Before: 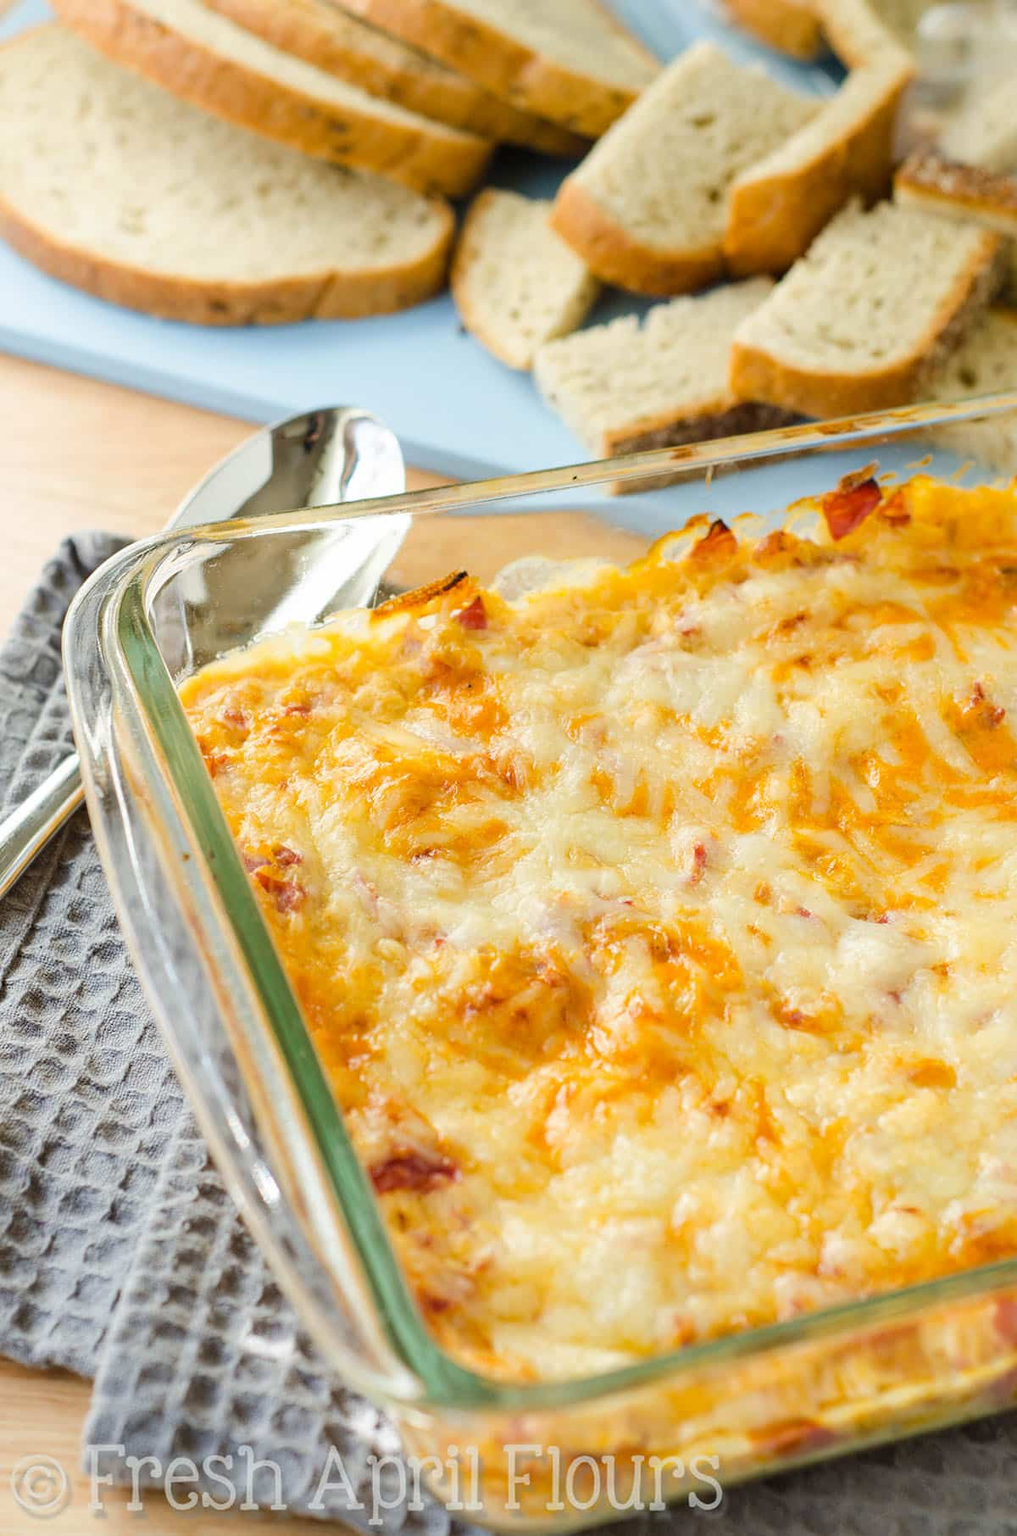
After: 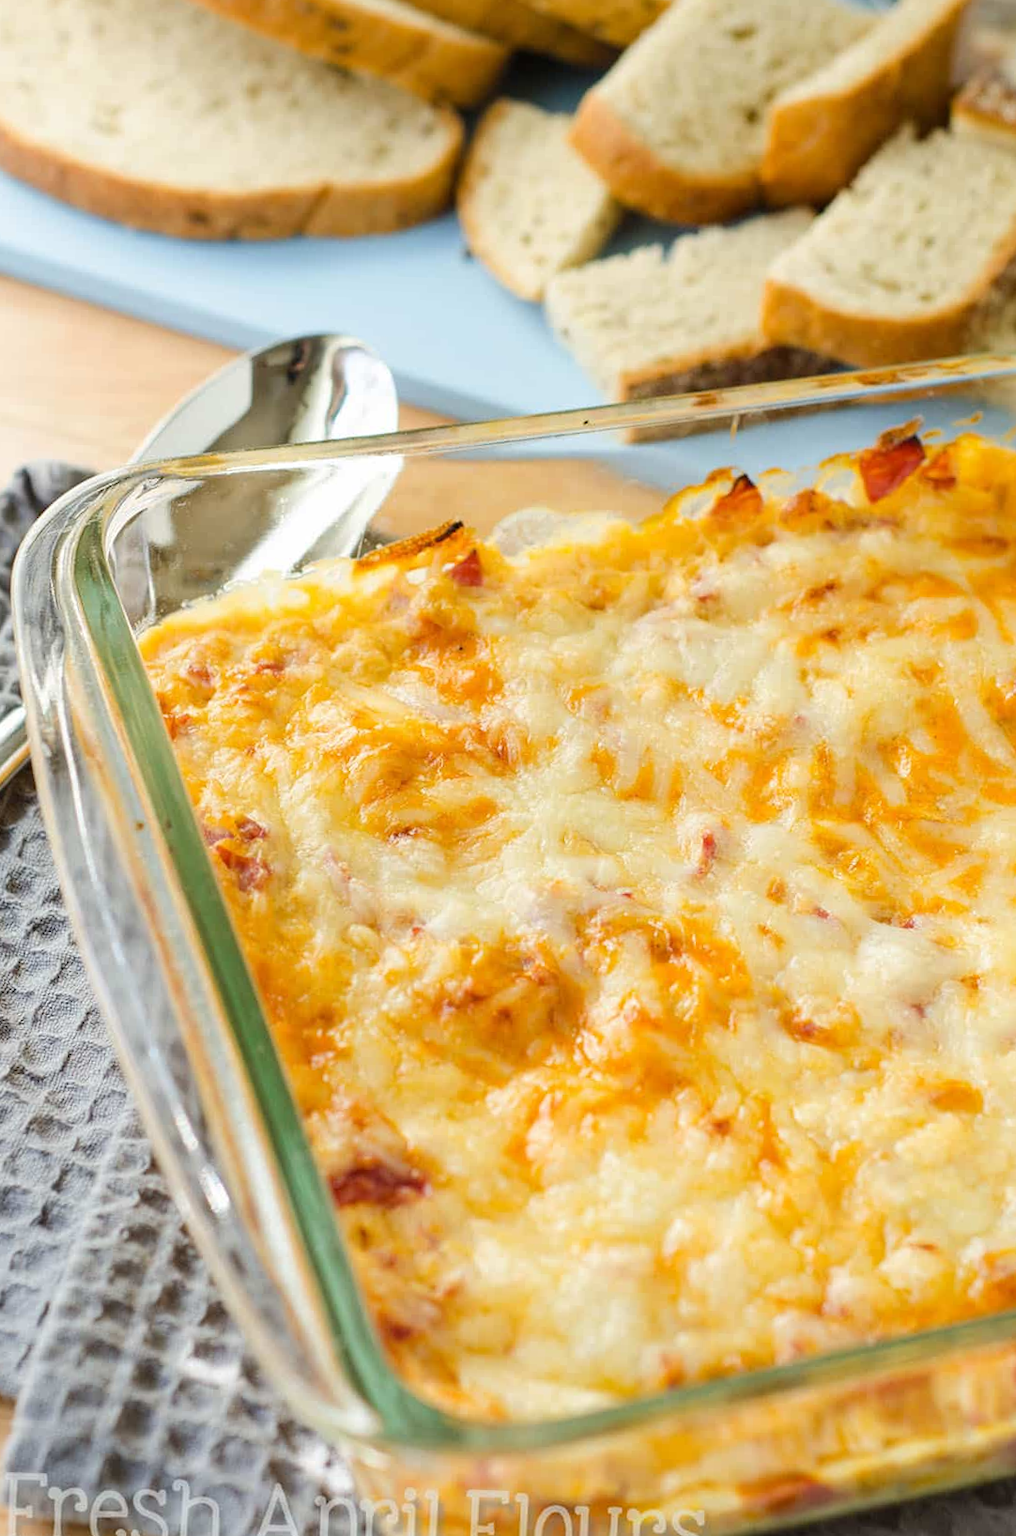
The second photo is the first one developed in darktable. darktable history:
crop and rotate: angle -2.15°, left 3.141%, top 4.057%, right 1.535%, bottom 0.592%
